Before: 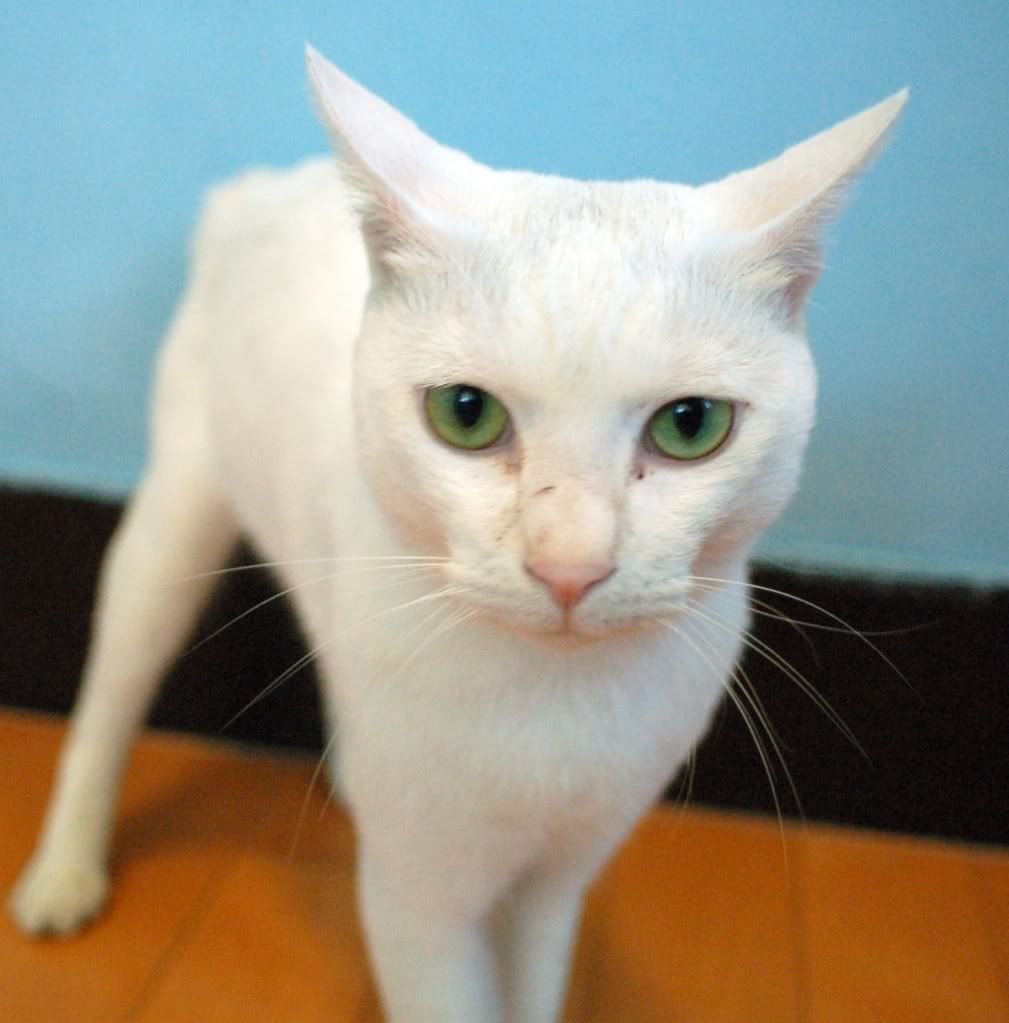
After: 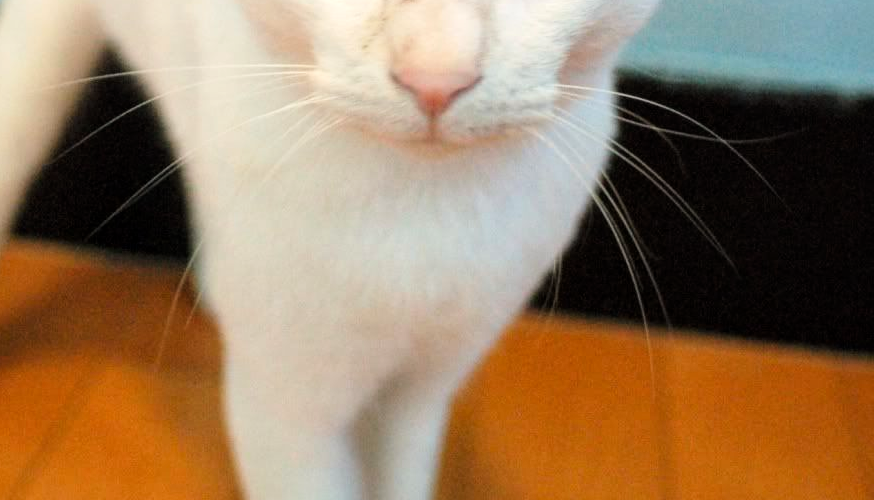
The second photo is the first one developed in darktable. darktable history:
tone curve: curves: ch0 [(0, 0) (0.004, 0.001) (0.133, 0.112) (0.325, 0.362) (0.832, 0.893) (1, 1)], color space Lab, linked channels, preserve colors none
crop and rotate: left 13.306%, top 48.129%, bottom 2.928%
local contrast: mode bilateral grid, contrast 20, coarseness 50, detail 120%, midtone range 0.2
